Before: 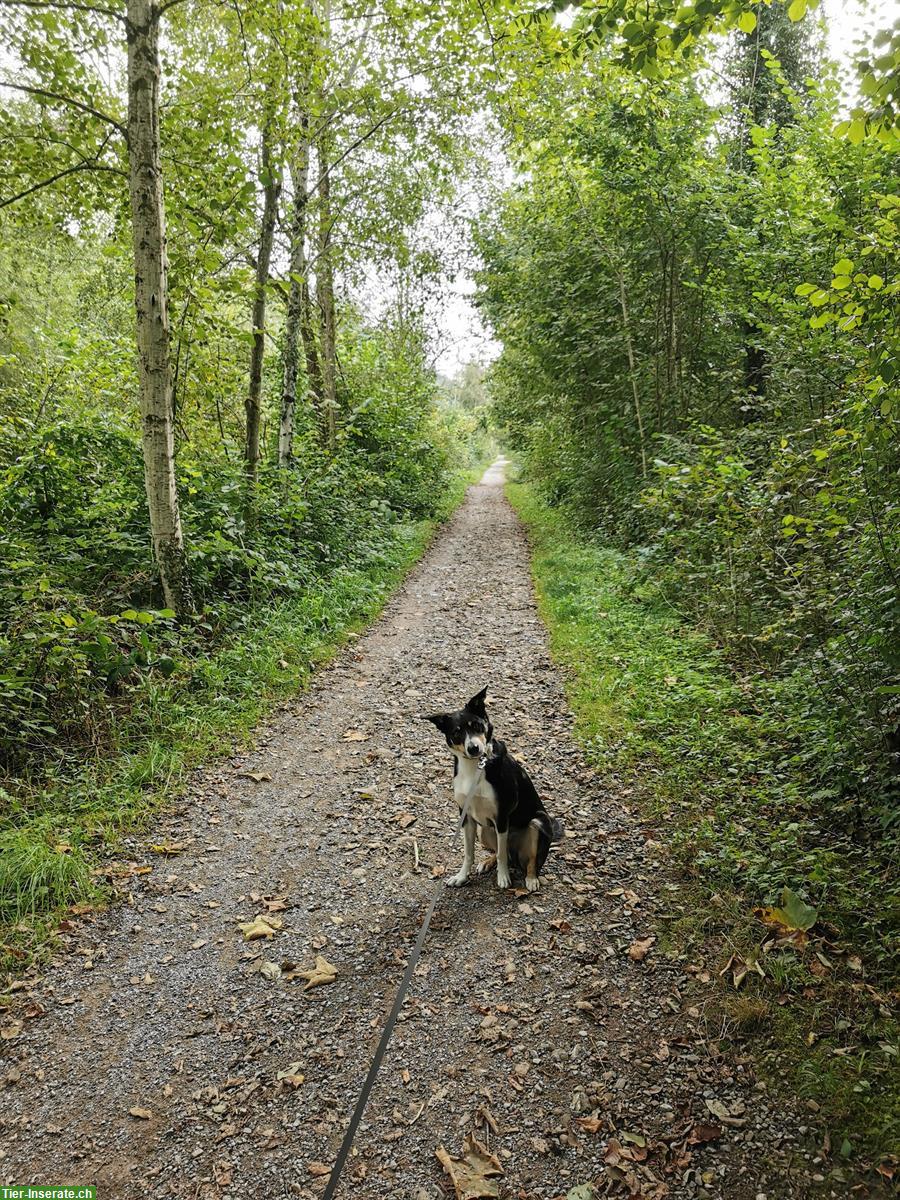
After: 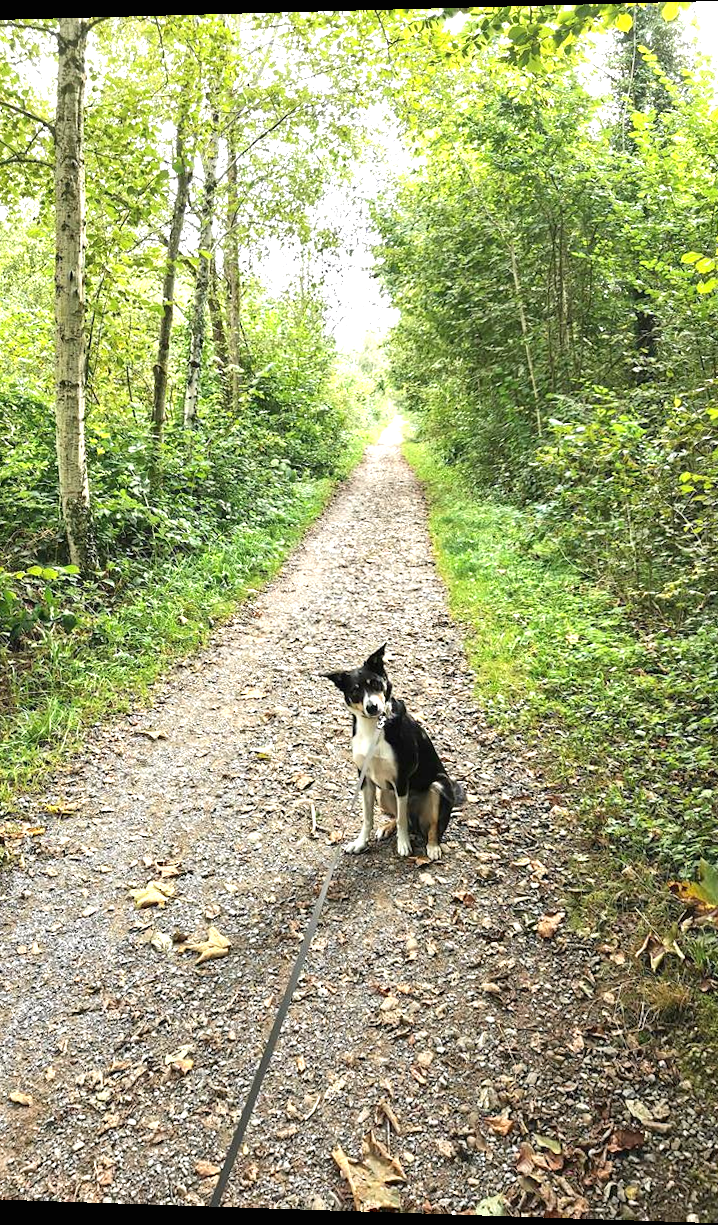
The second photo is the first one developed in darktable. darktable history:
tone equalizer: -8 EV 0.06 EV, smoothing diameter 25%, edges refinement/feathering 10, preserve details guided filter
exposure: black level correction 0, exposure 1.2 EV, compensate exposure bias true, compensate highlight preservation false
crop: left 13.443%, right 13.31%
rotate and perspective: rotation 0.128°, lens shift (vertical) -0.181, lens shift (horizontal) -0.044, shear 0.001, automatic cropping off
